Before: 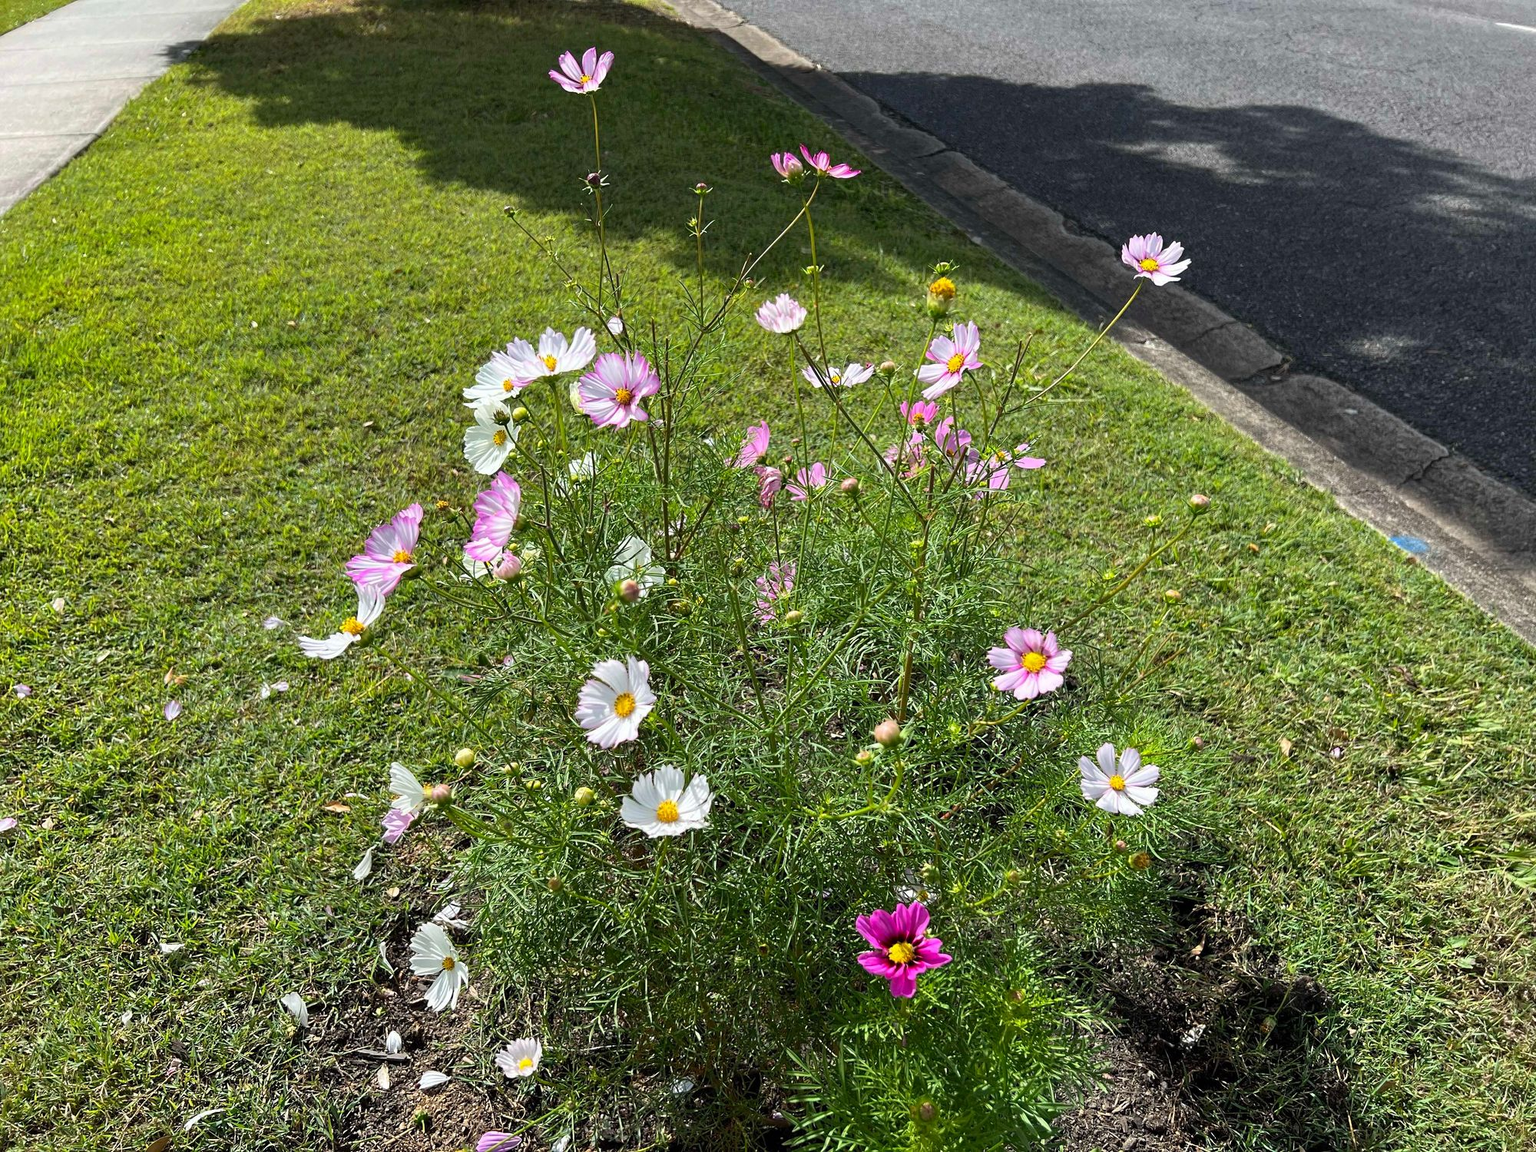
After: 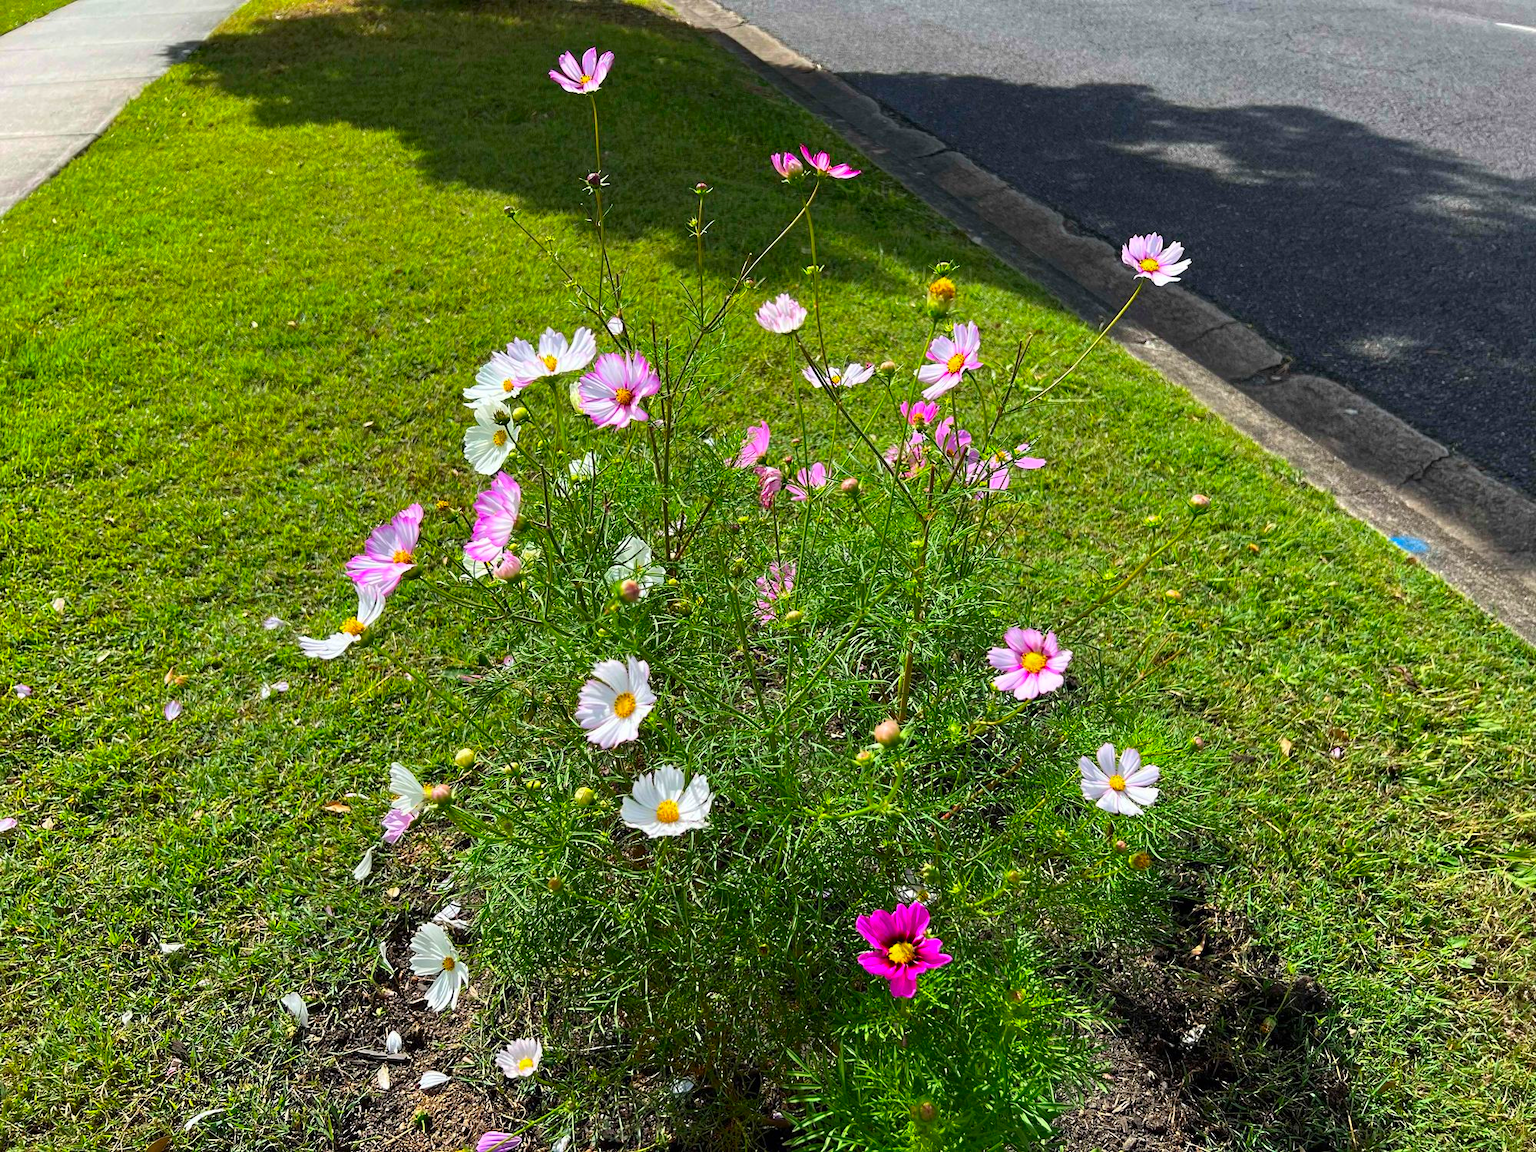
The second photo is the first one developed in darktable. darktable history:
contrast brightness saturation: saturation 0.502
